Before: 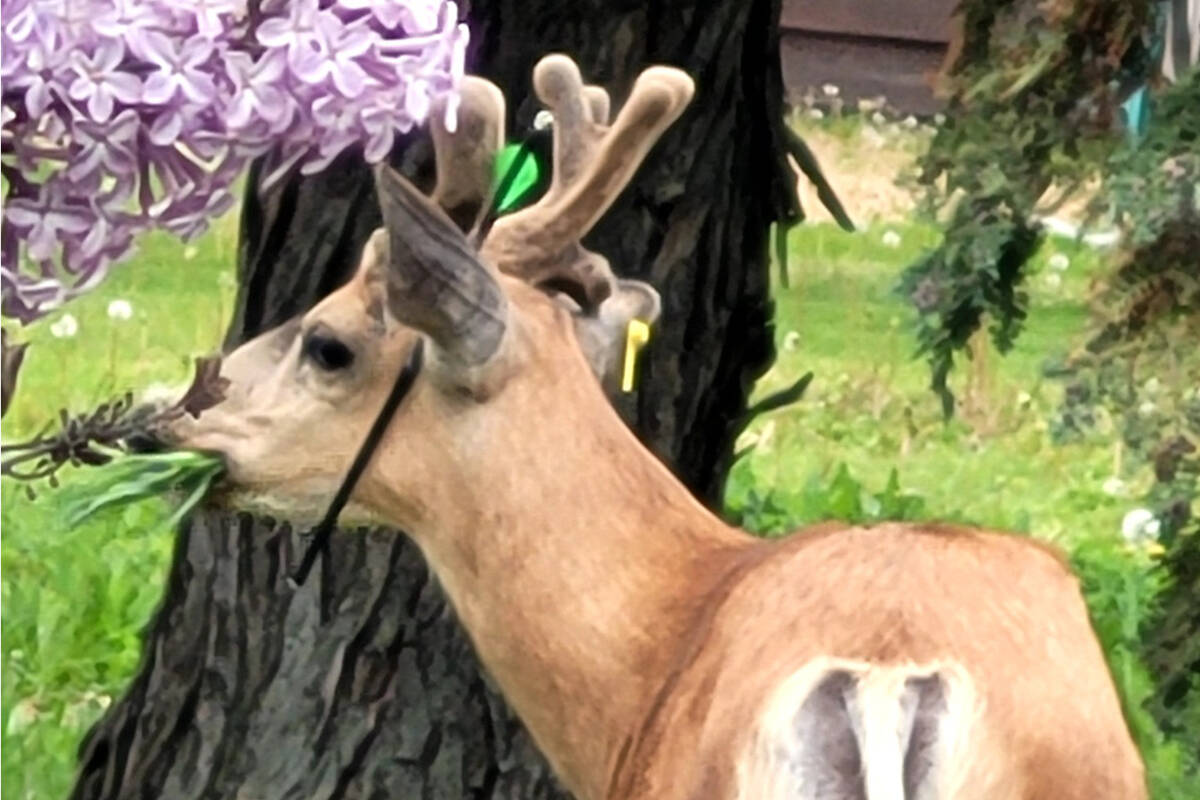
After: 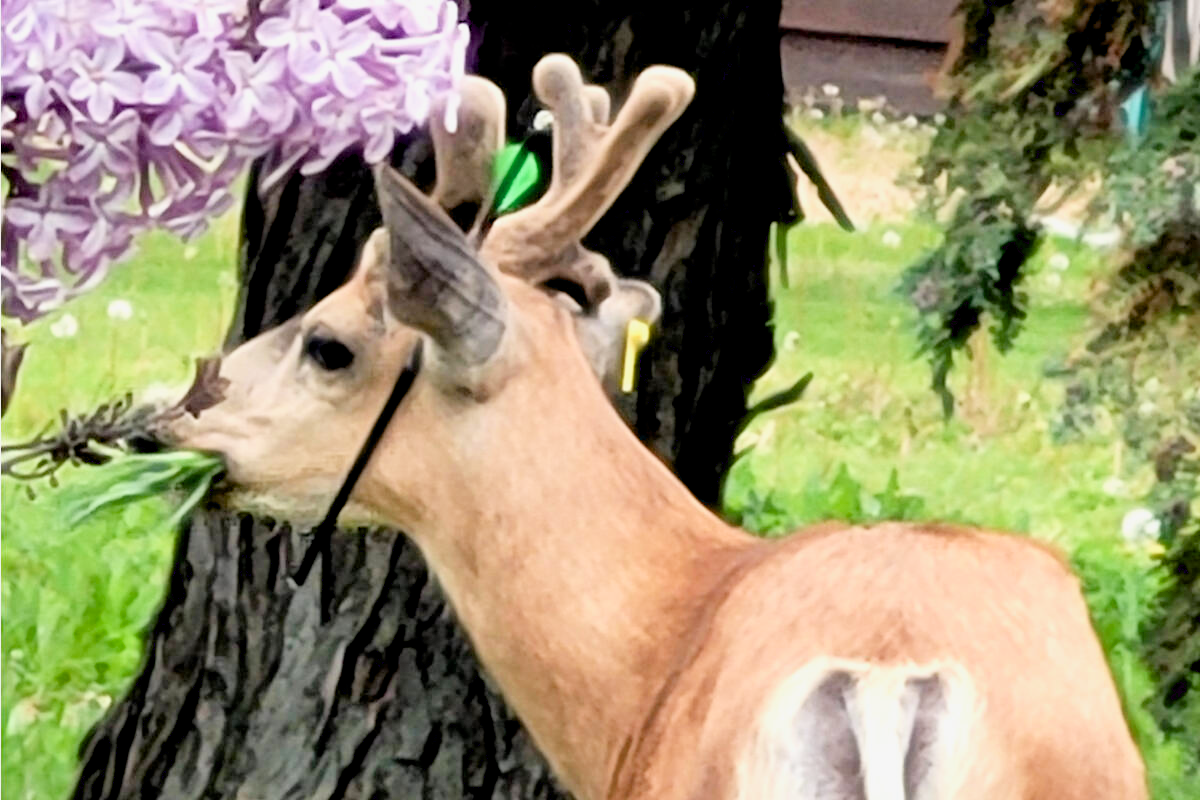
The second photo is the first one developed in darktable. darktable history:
exposure: black level correction 0.011, exposure 0.703 EV, compensate highlight preservation false
filmic rgb: black relative exposure -7.98 EV, white relative exposure 3.81 EV, hardness 4.35
